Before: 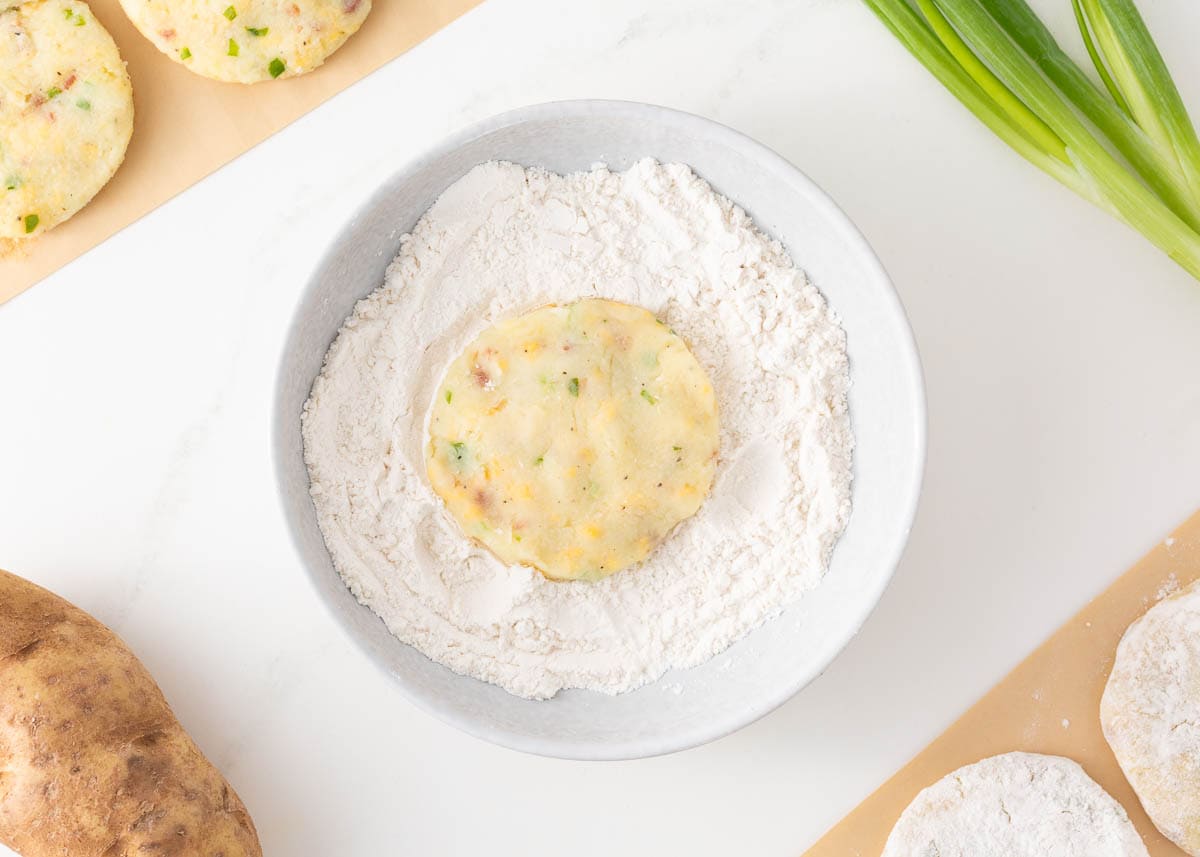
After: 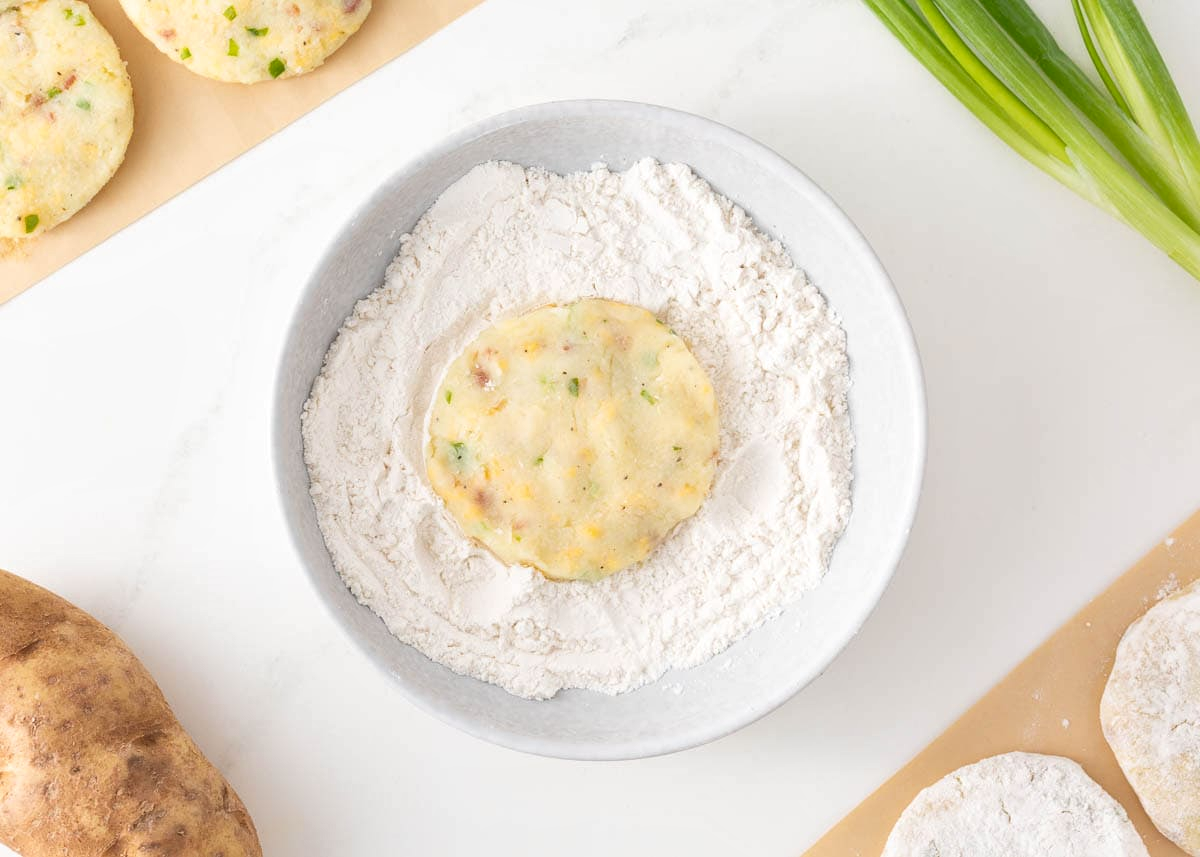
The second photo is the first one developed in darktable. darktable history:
local contrast: mode bilateral grid, contrast 19, coarseness 51, detail 120%, midtone range 0.2
